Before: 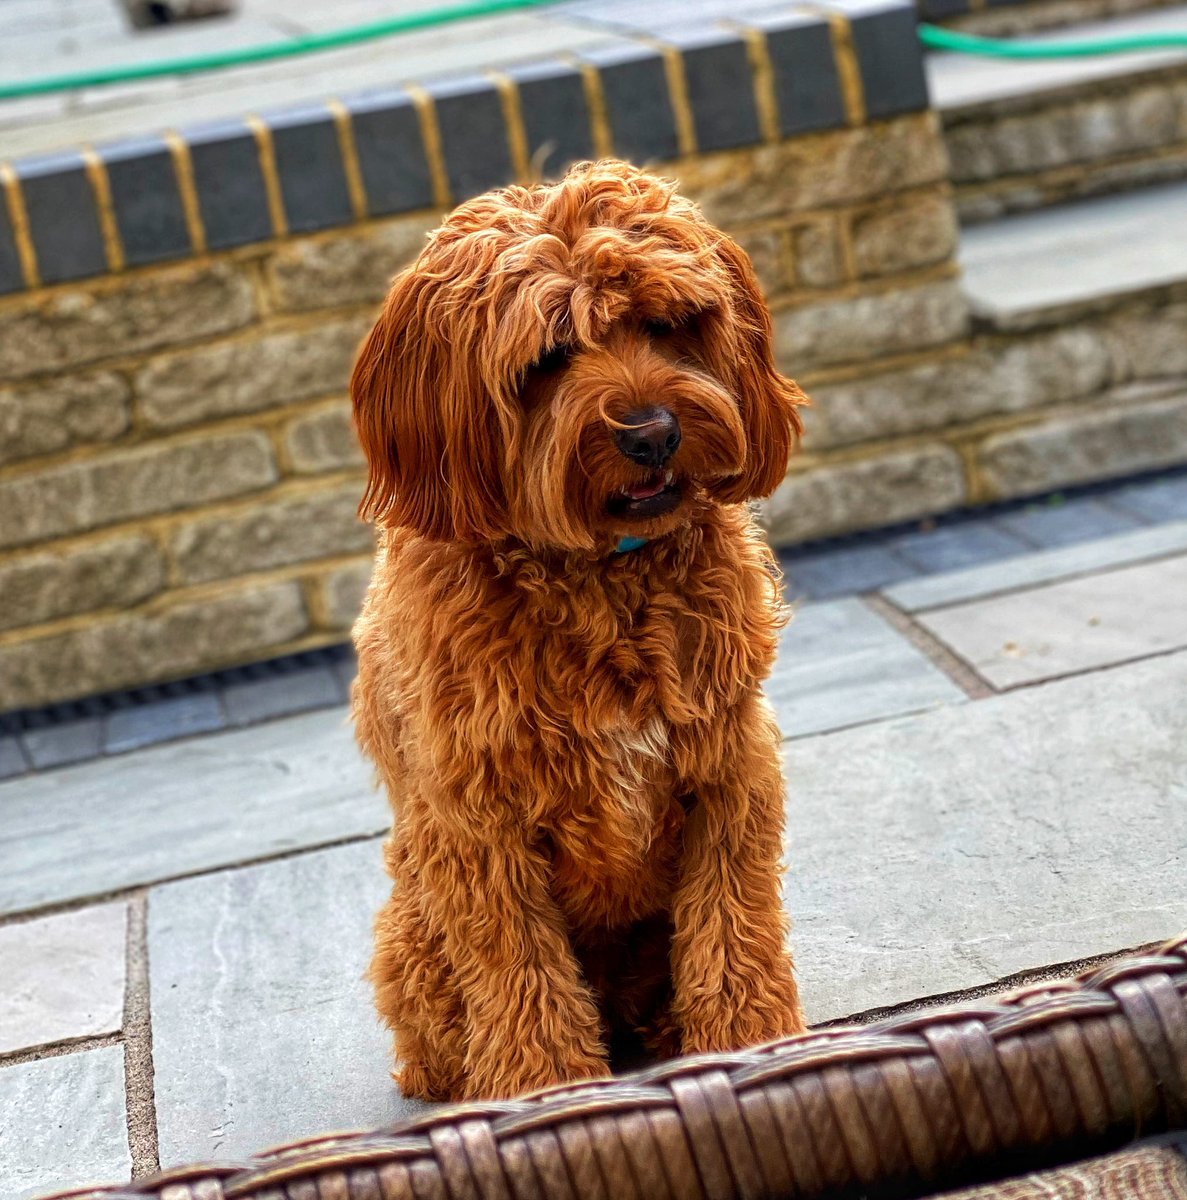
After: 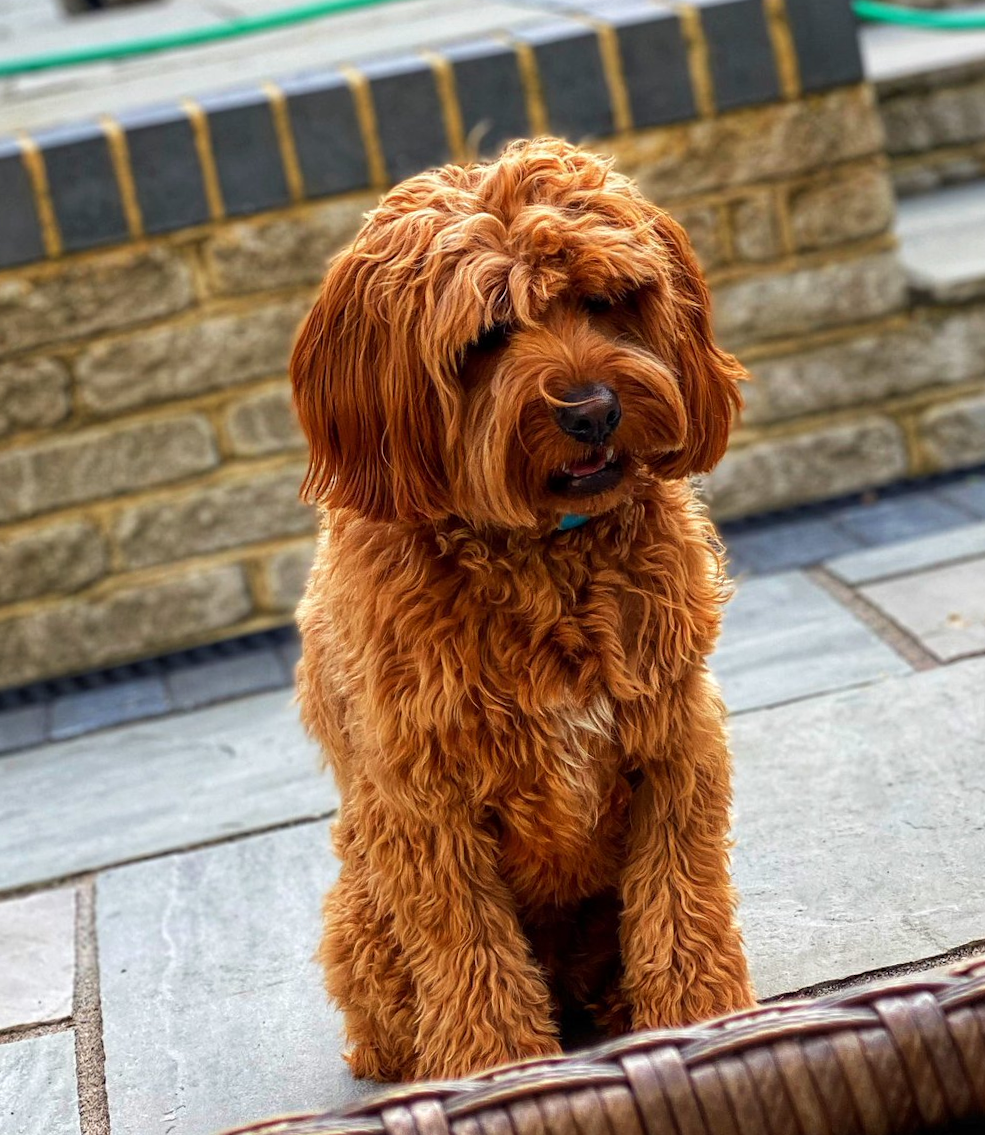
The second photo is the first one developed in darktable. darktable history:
crop and rotate: angle 0.956°, left 4.115%, top 1.1%, right 11.502%, bottom 2.694%
